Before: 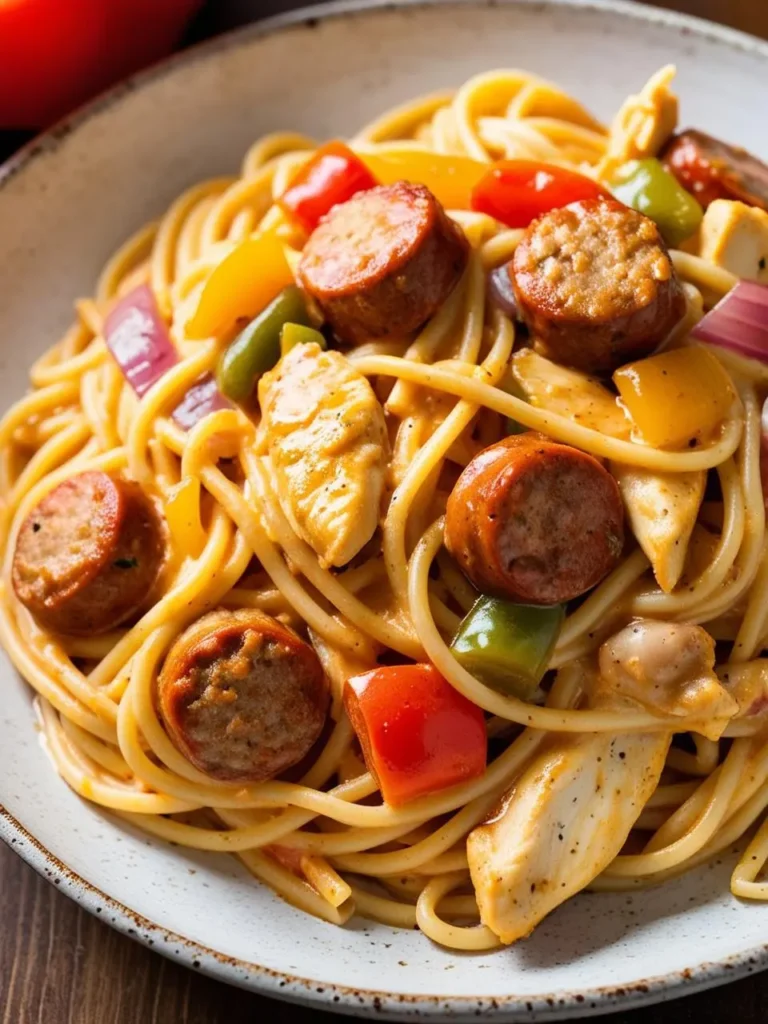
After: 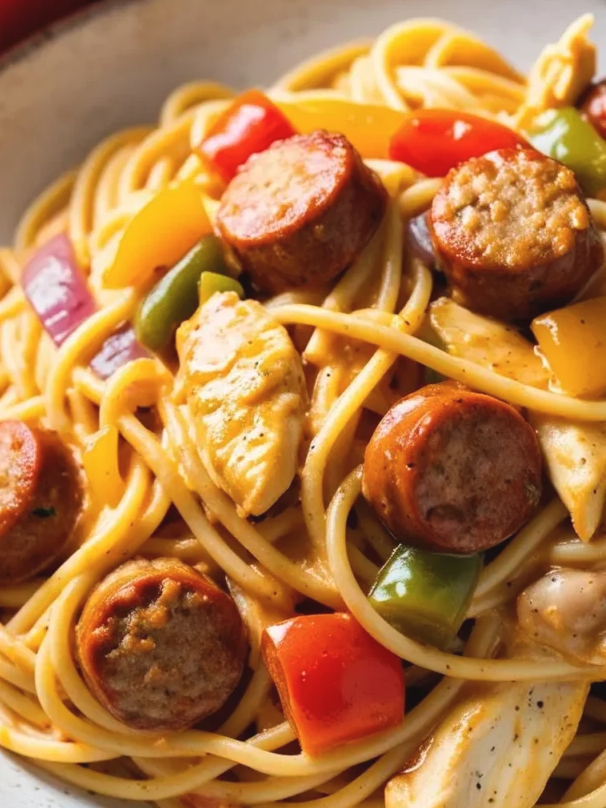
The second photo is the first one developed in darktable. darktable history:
color balance rgb: shadows lift › luminance -9.1%, global offset › luminance 0.478%, global offset › hue 171.13°, perceptual saturation grading › global saturation 0.233%
crop and rotate: left 10.721%, top 4.998%, right 10.345%, bottom 16.032%
